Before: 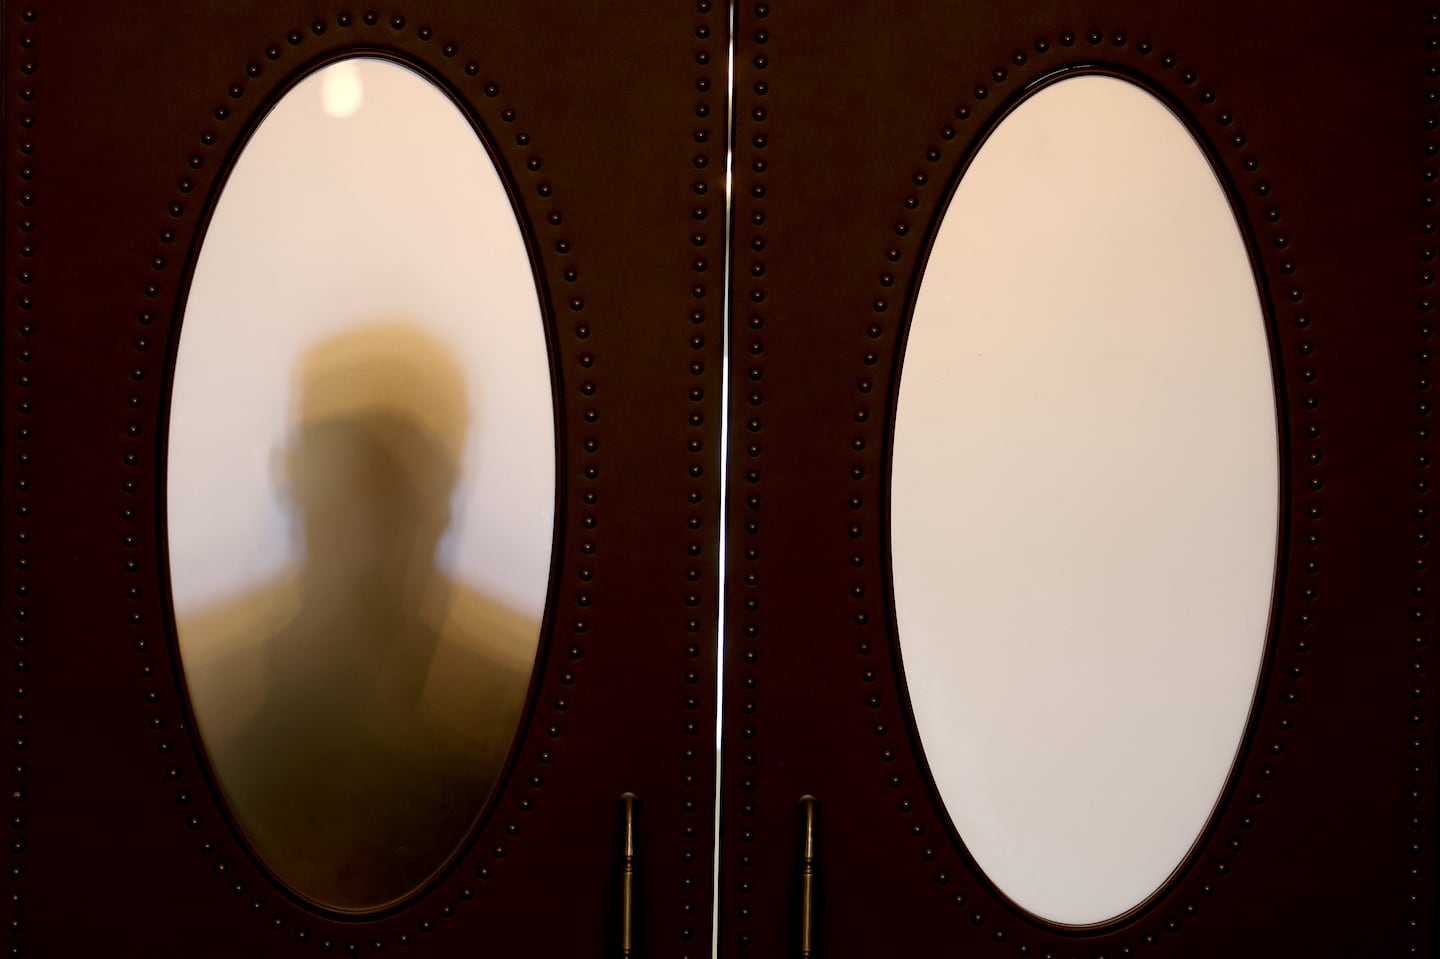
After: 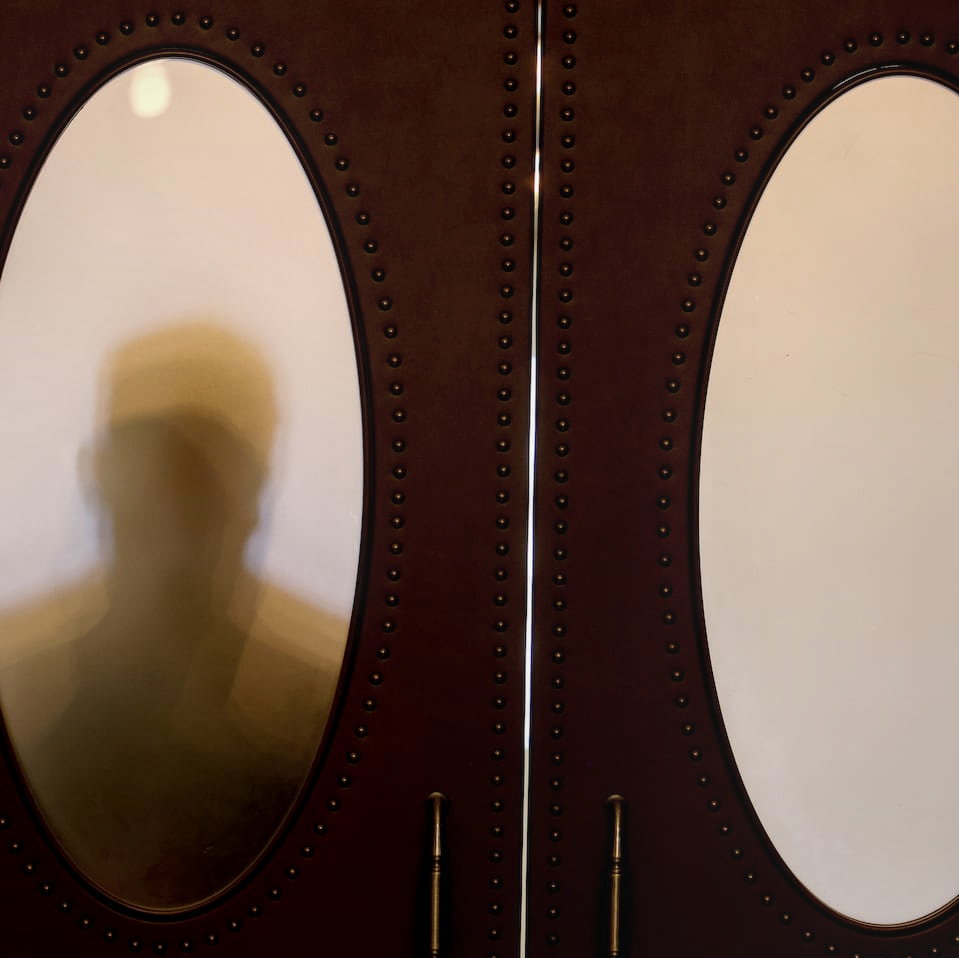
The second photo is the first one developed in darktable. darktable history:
crop and rotate: left 13.351%, right 20.044%
local contrast: detail 130%
